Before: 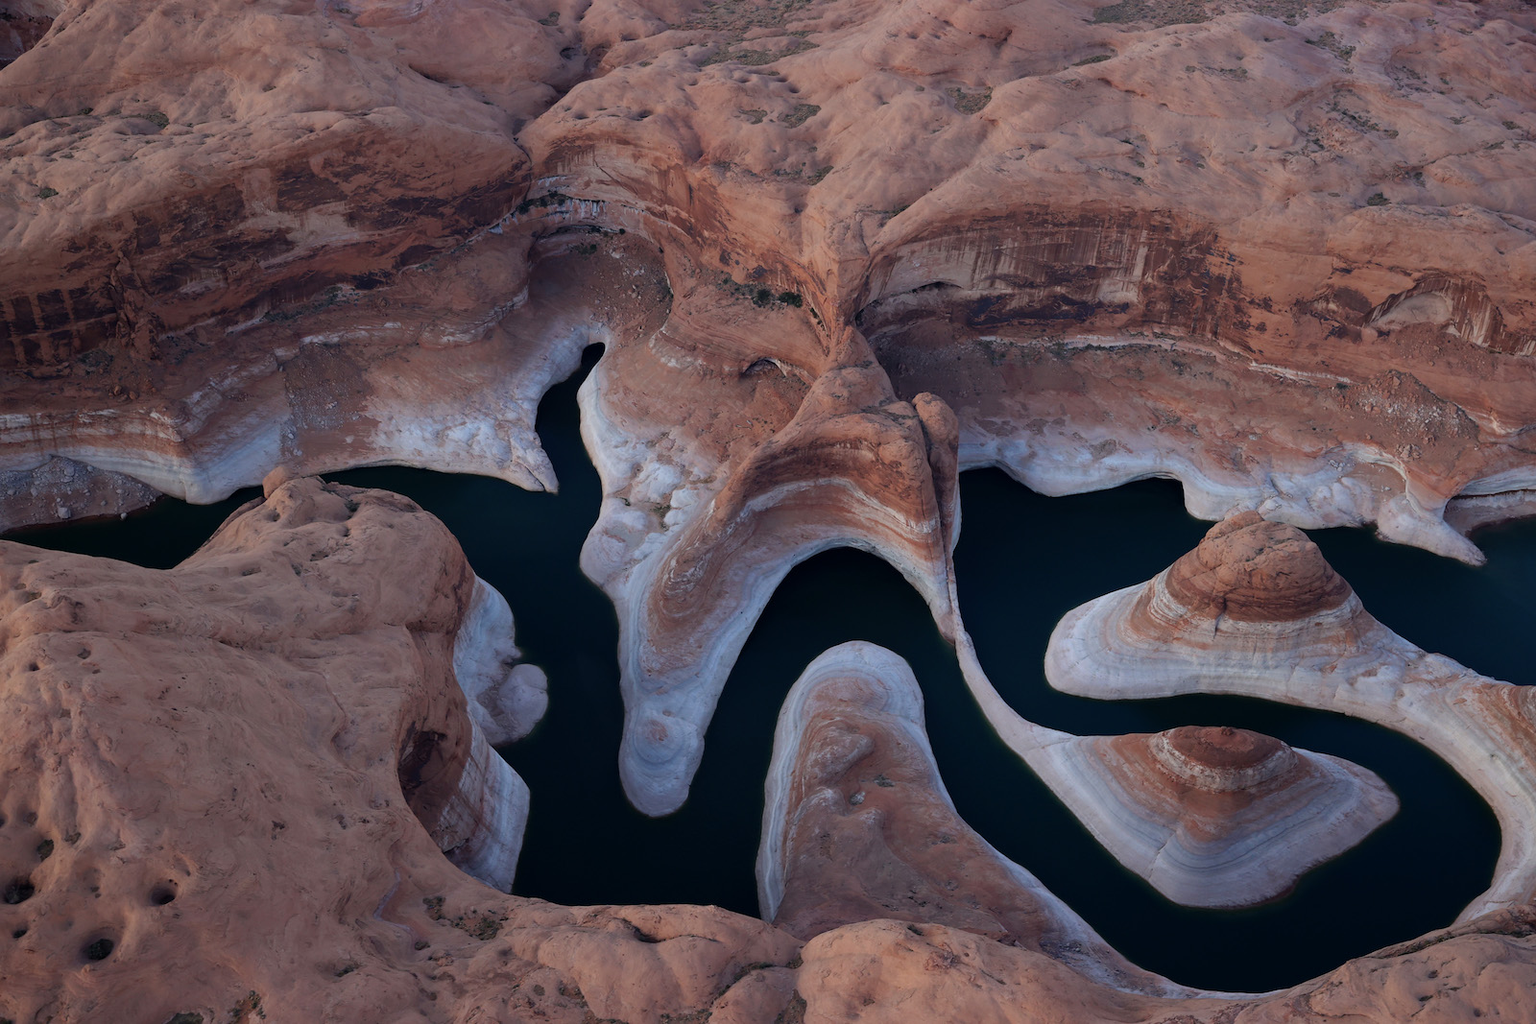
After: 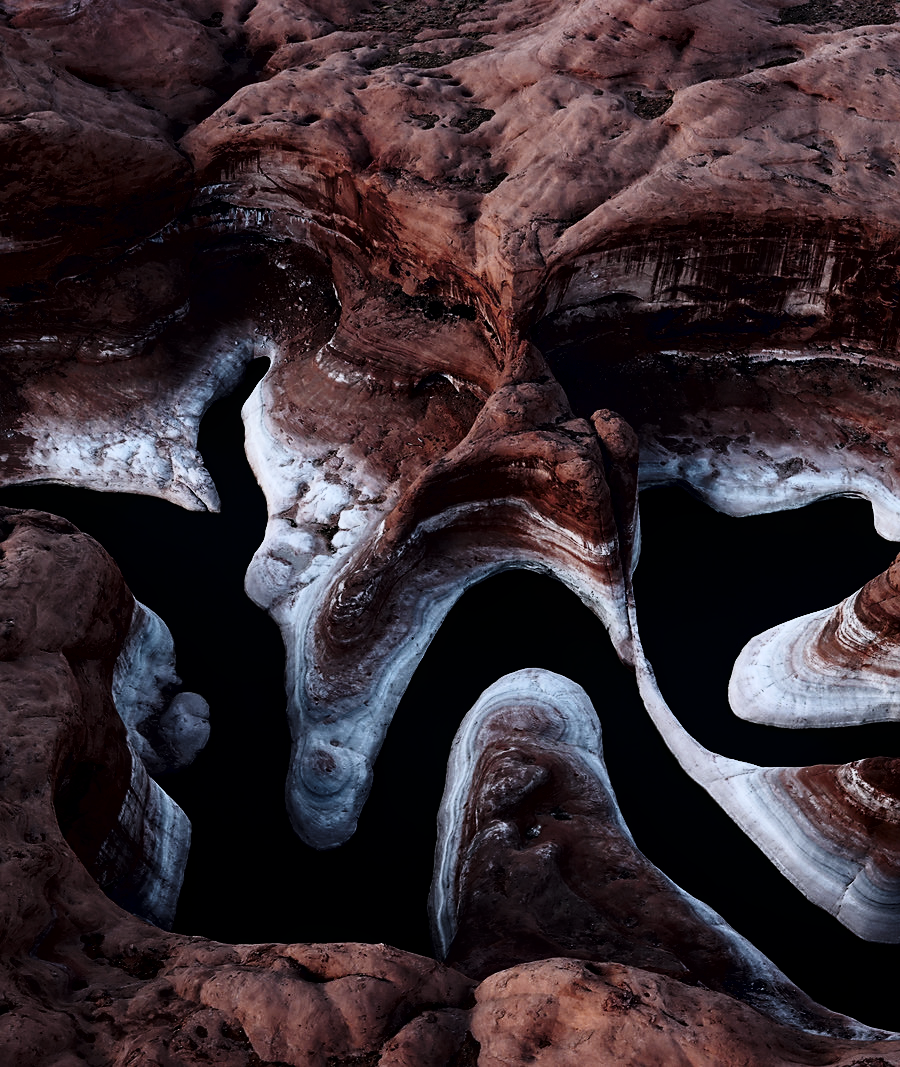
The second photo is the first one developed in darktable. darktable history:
local contrast: highlights 100%, shadows 100%, detail 120%, midtone range 0.2
sigmoid: contrast 1.81, skew -0.21, preserve hue 0%, red attenuation 0.1, red rotation 0.035, green attenuation 0.1, green rotation -0.017, blue attenuation 0.15, blue rotation -0.052, base primaries Rec2020
sharpen: radius 1.864, amount 0.398, threshold 1.271
color zones: curves: ch0 [(0.035, 0.242) (0.25, 0.5) (0.384, 0.214) (0.488, 0.255) (0.75, 0.5)]; ch1 [(0.063, 0.379) (0.25, 0.5) (0.354, 0.201) (0.489, 0.085) (0.729, 0.271)]; ch2 [(0.25, 0.5) (0.38, 0.517) (0.442, 0.51) (0.735, 0.456)]
crop and rotate: left 22.516%, right 21.234%
contrast brightness saturation: contrast 0.19, brightness -0.11, saturation 0.21
color correction: highlights a* -0.772, highlights b* -8.92
tone curve: curves: ch0 [(0.016, 0.011) (0.084, 0.026) (0.469, 0.508) (0.721, 0.862) (1, 1)], color space Lab, linked channels, preserve colors none
